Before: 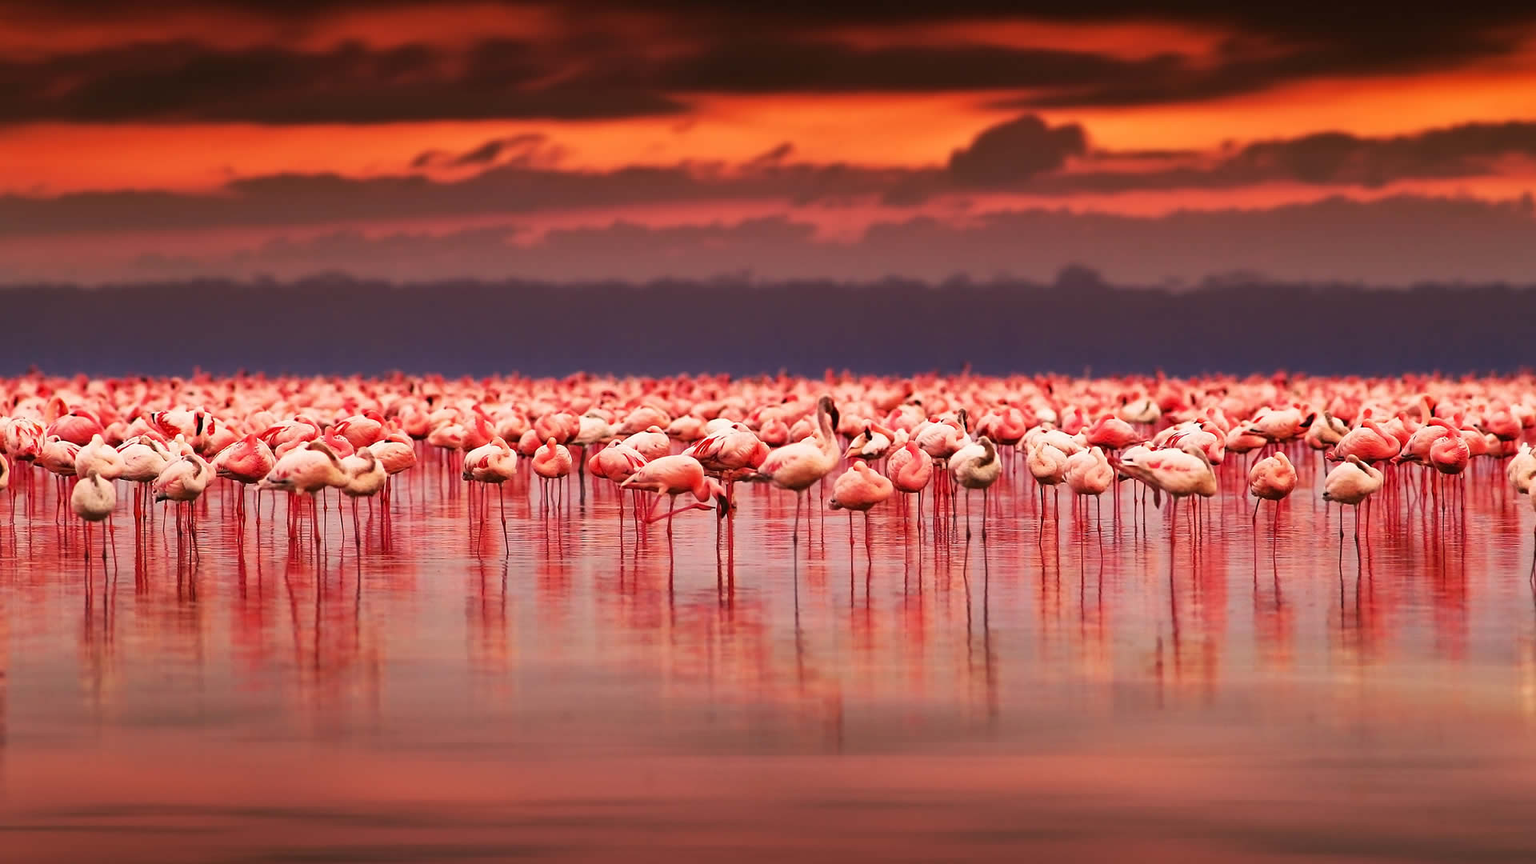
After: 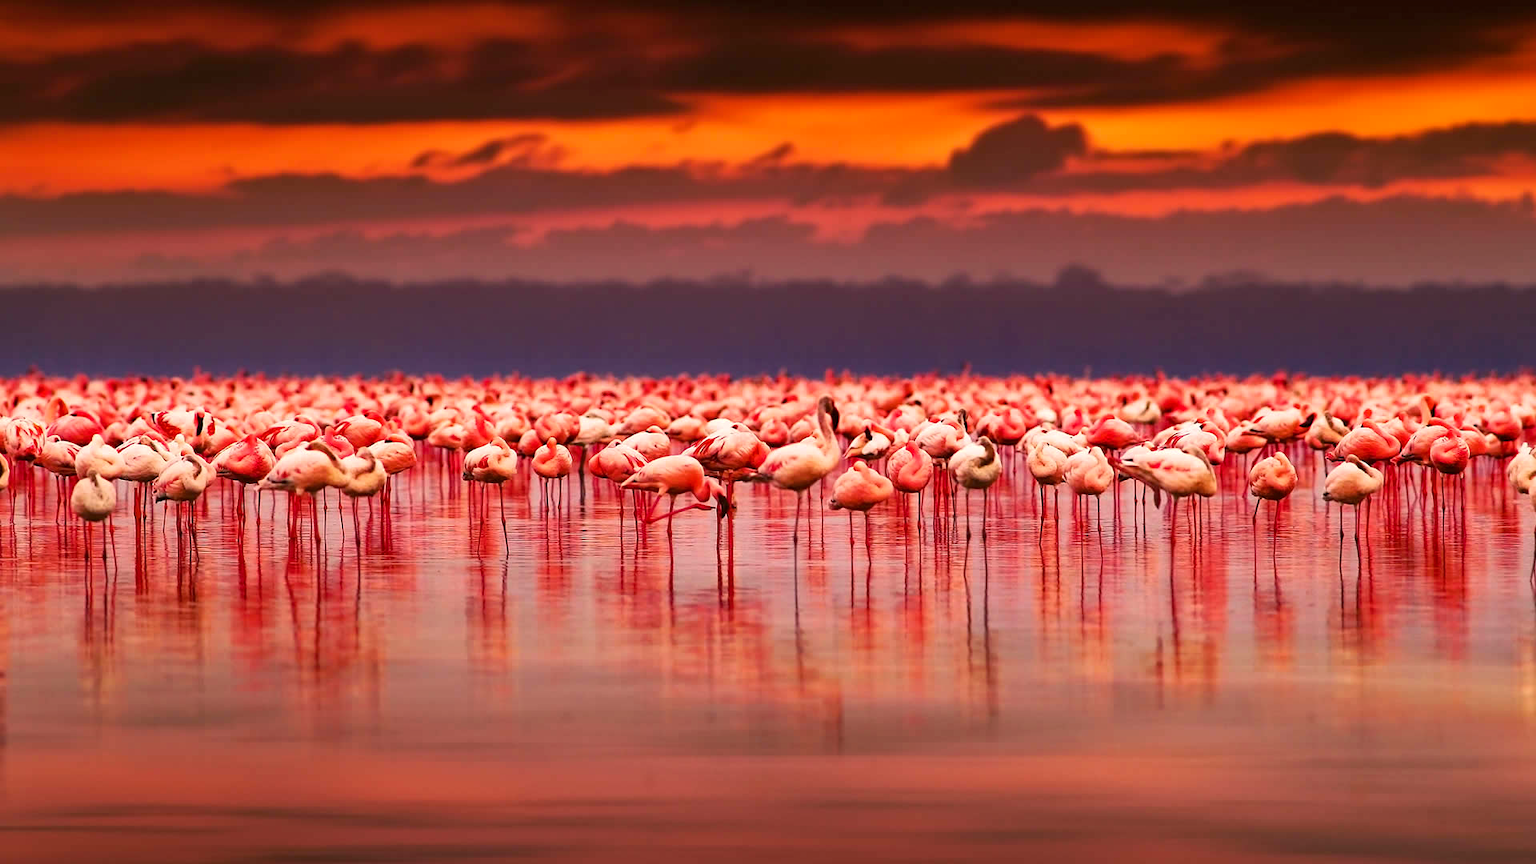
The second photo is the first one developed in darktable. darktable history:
color balance rgb: highlights gain › chroma 0.164%, highlights gain › hue 332.08°, linear chroma grading › global chroma 17.033%, perceptual saturation grading › global saturation 0.471%, global vibrance 20%
local contrast: highlights 102%, shadows 103%, detail 119%, midtone range 0.2
